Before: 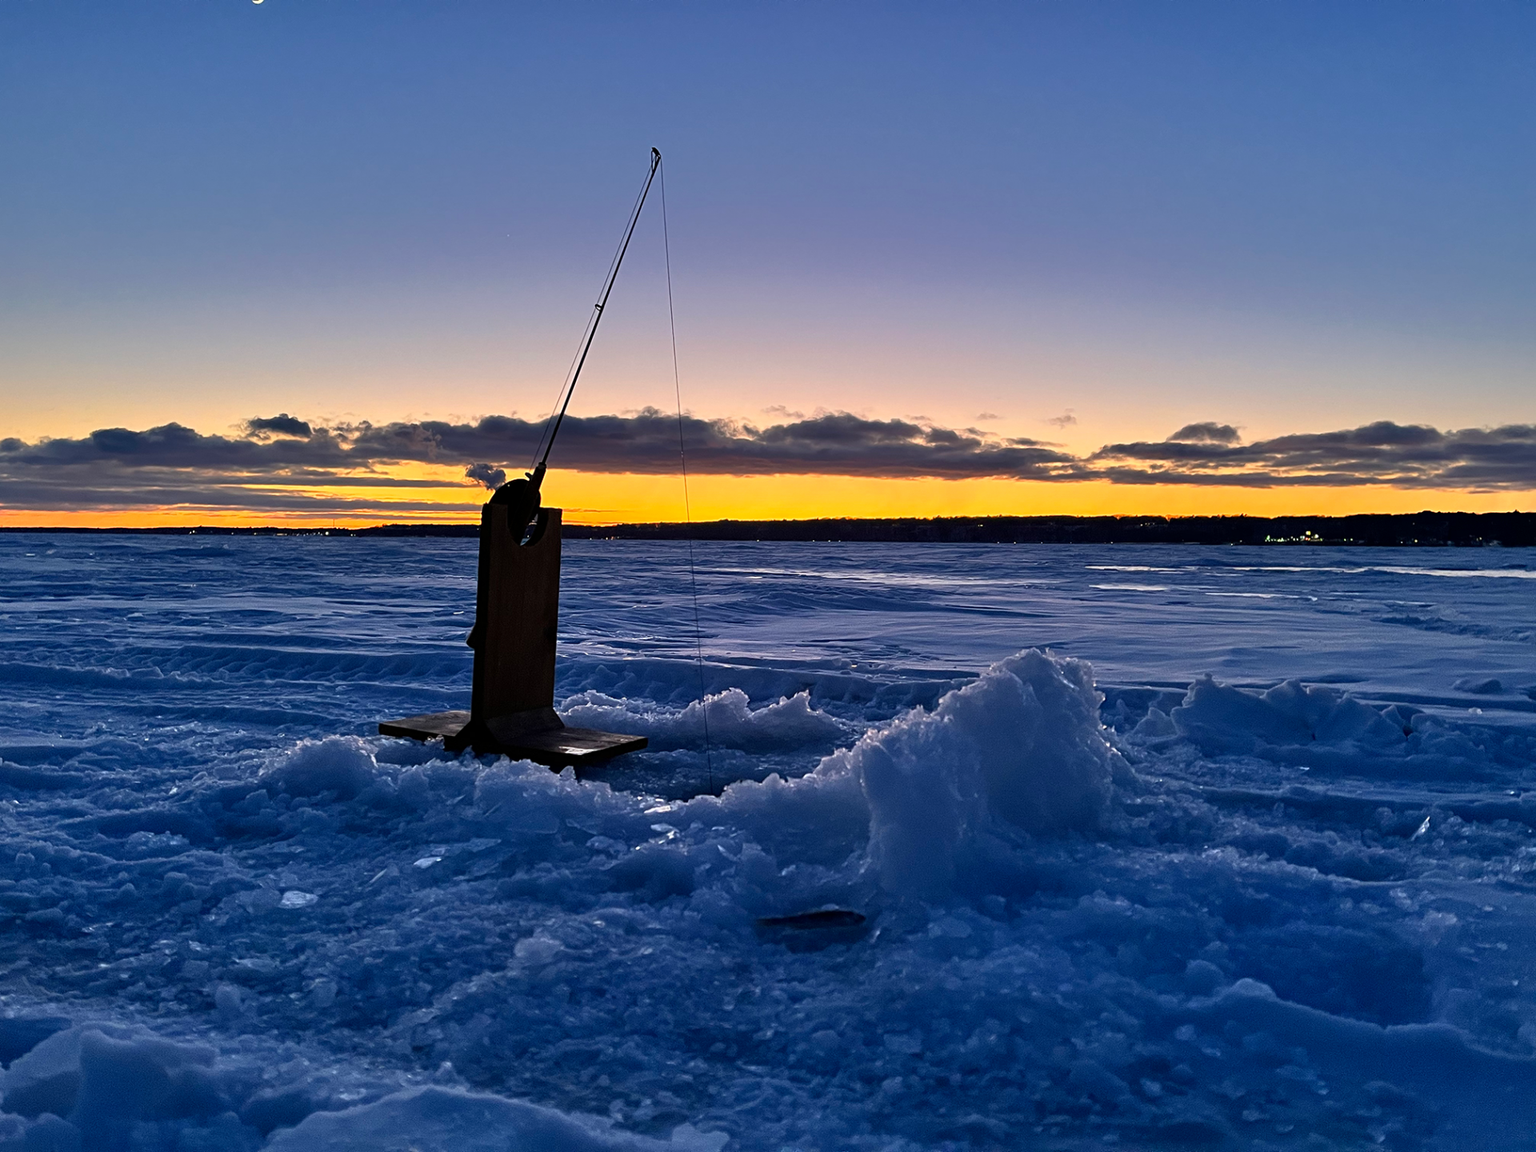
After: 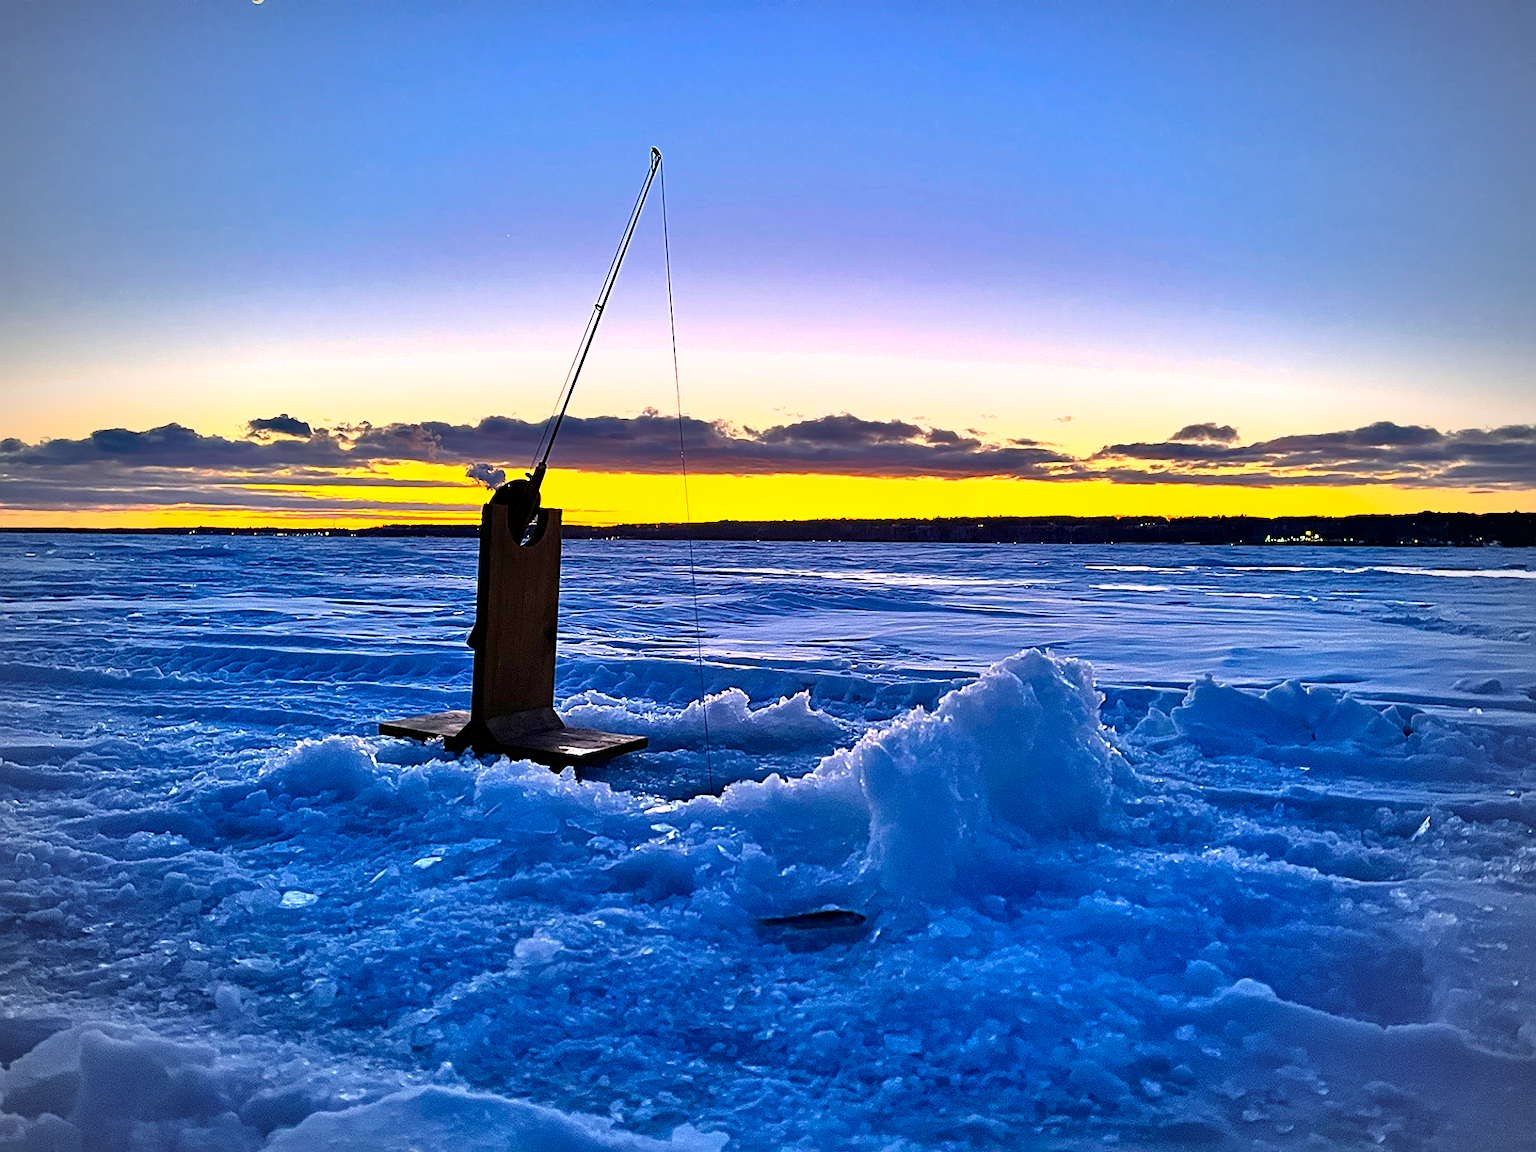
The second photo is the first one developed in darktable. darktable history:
vignetting: fall-off start 71.74%
color balance rgb: perceptual saturation grading › global saturation 25%, global vibrance 20%
sharpen: on, module defaults
exposure: exposure 1.137 EV, compensate highlight preservation false
shadows and highlights: low approximation 0.01, soften with gaussian
